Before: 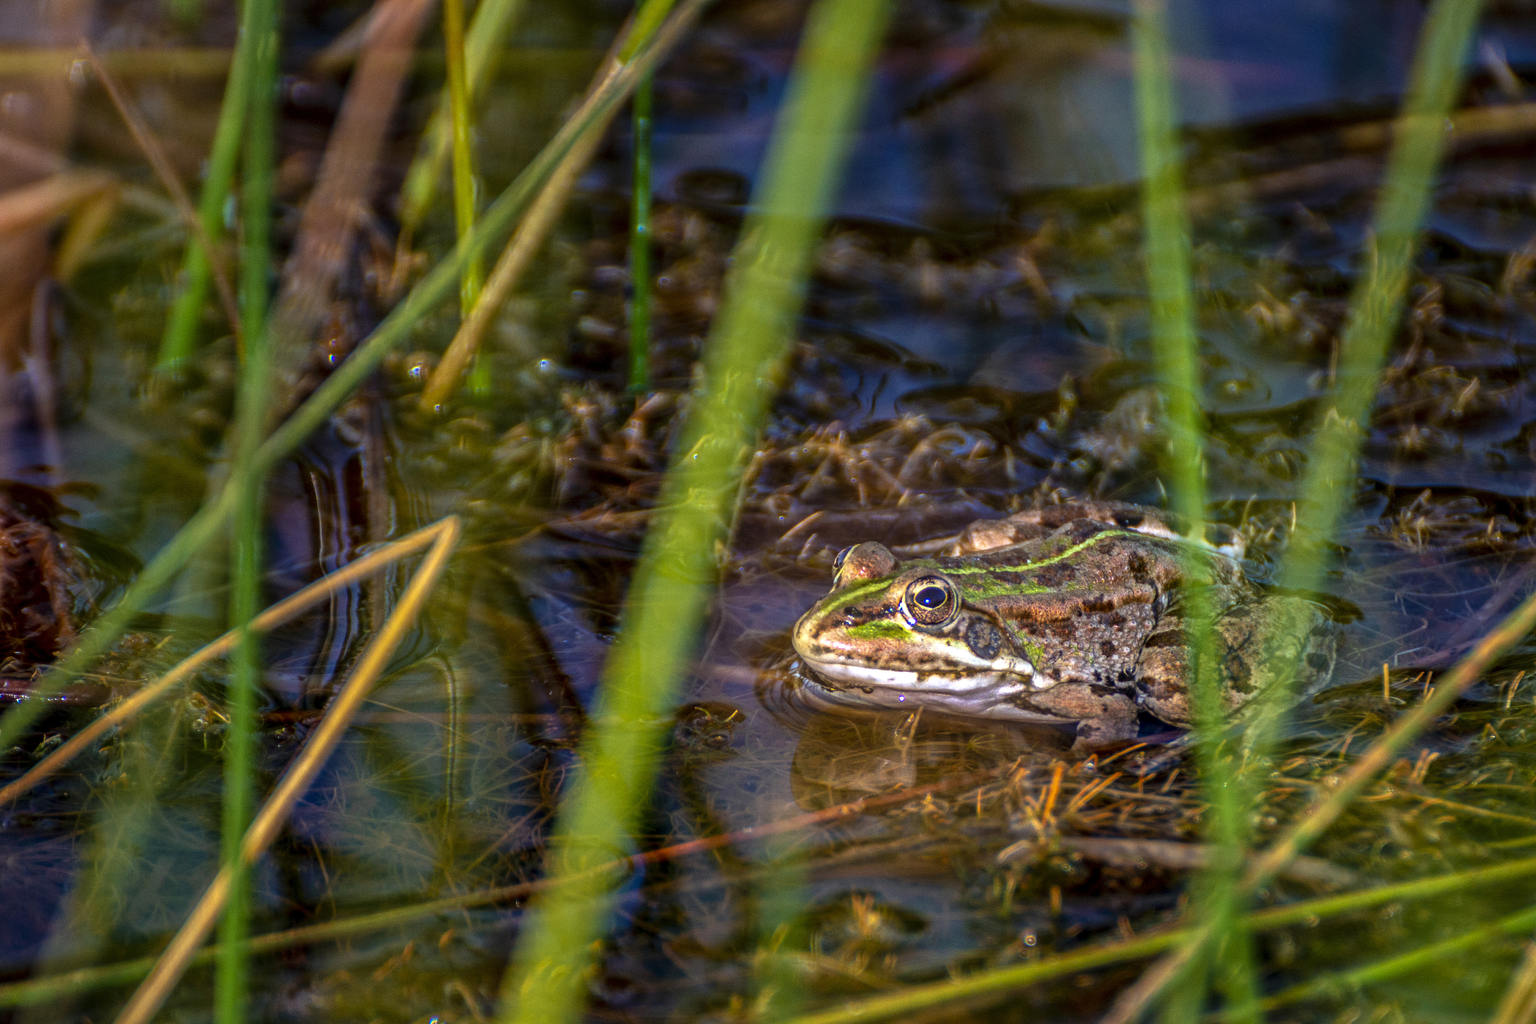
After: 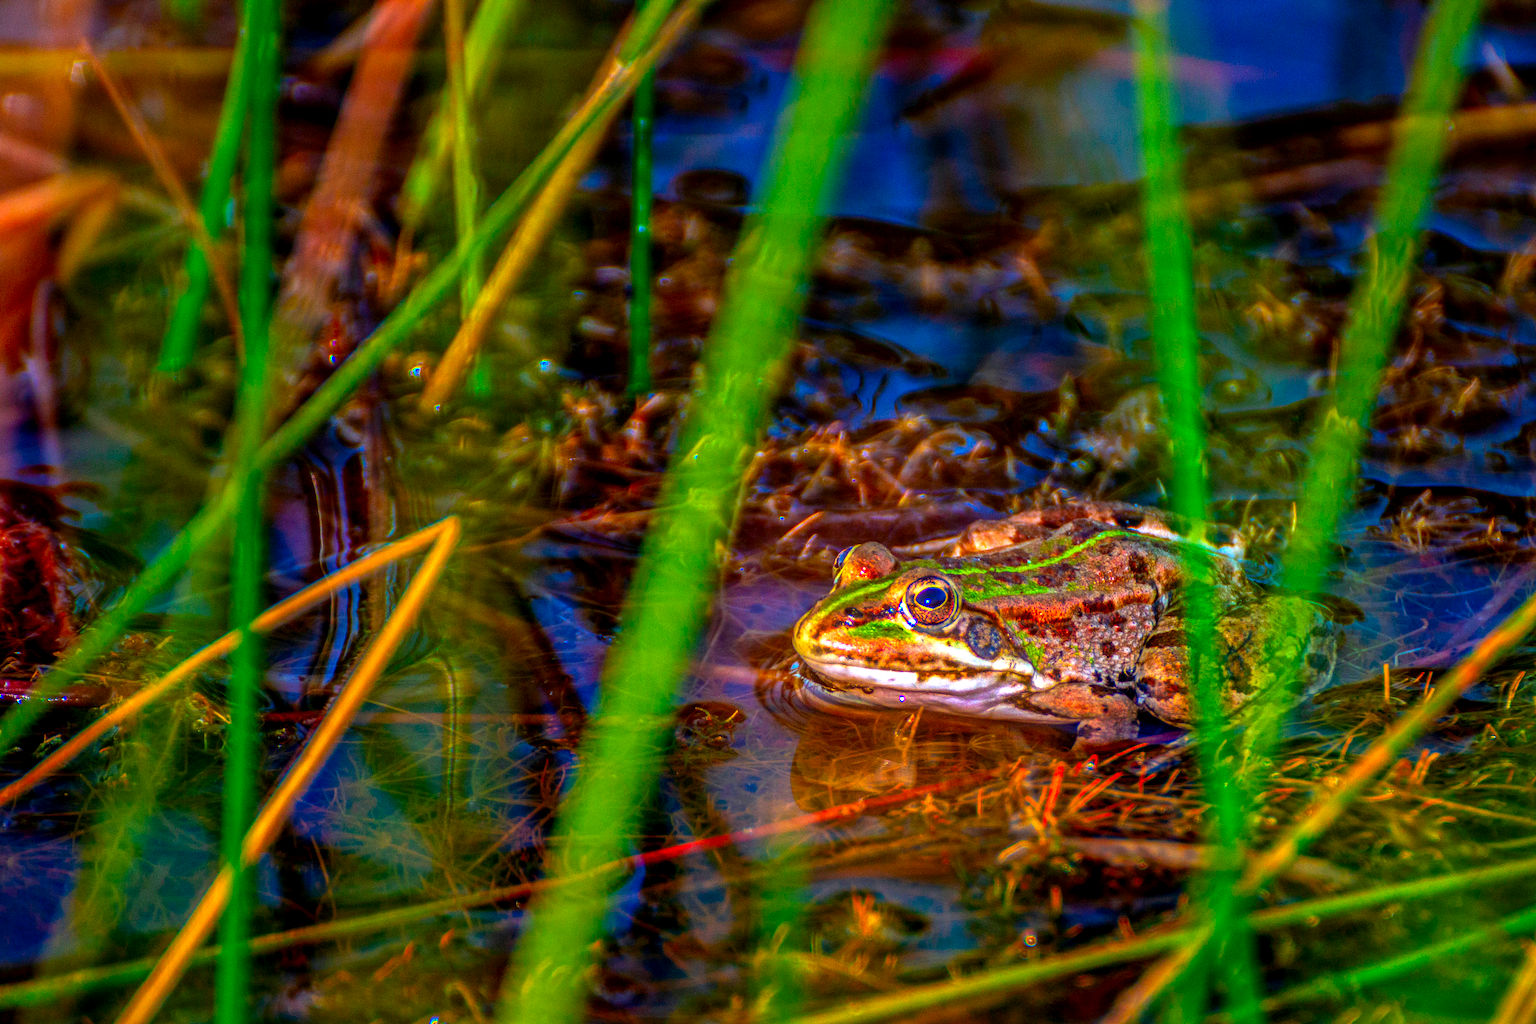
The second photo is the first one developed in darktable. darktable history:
color correction: saturation 2.15
local contrast: on, module defaults
